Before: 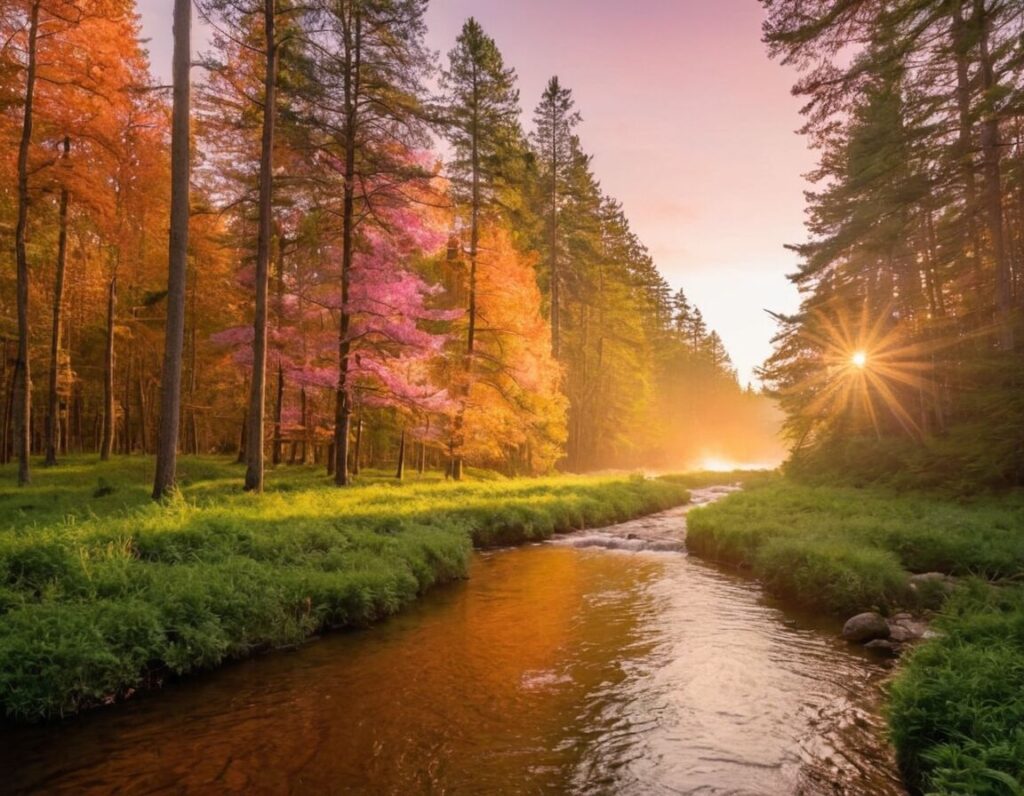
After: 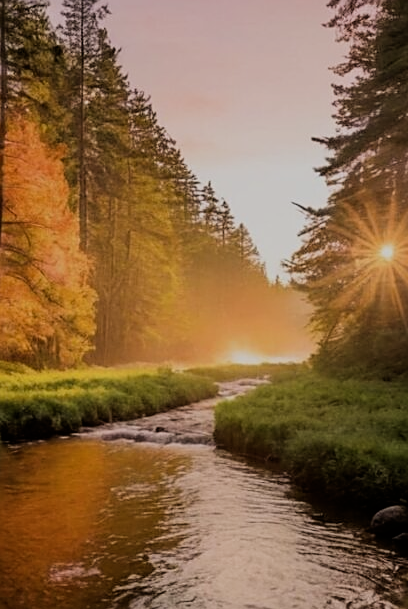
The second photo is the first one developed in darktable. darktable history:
filmic rgb: black relative exposure -5.05 EV, white relative exposure 3.96 EV, hardness 2.9, contrast 1.297, highlights saturation mix -29.24%
sharpen: amount 0.491
exposure: black level correction 0, exposure -0.726 EV, compensate highlight preservation false
crop: left 46.137%, top 13.494%, right 13.975%, bottom 9.899%
